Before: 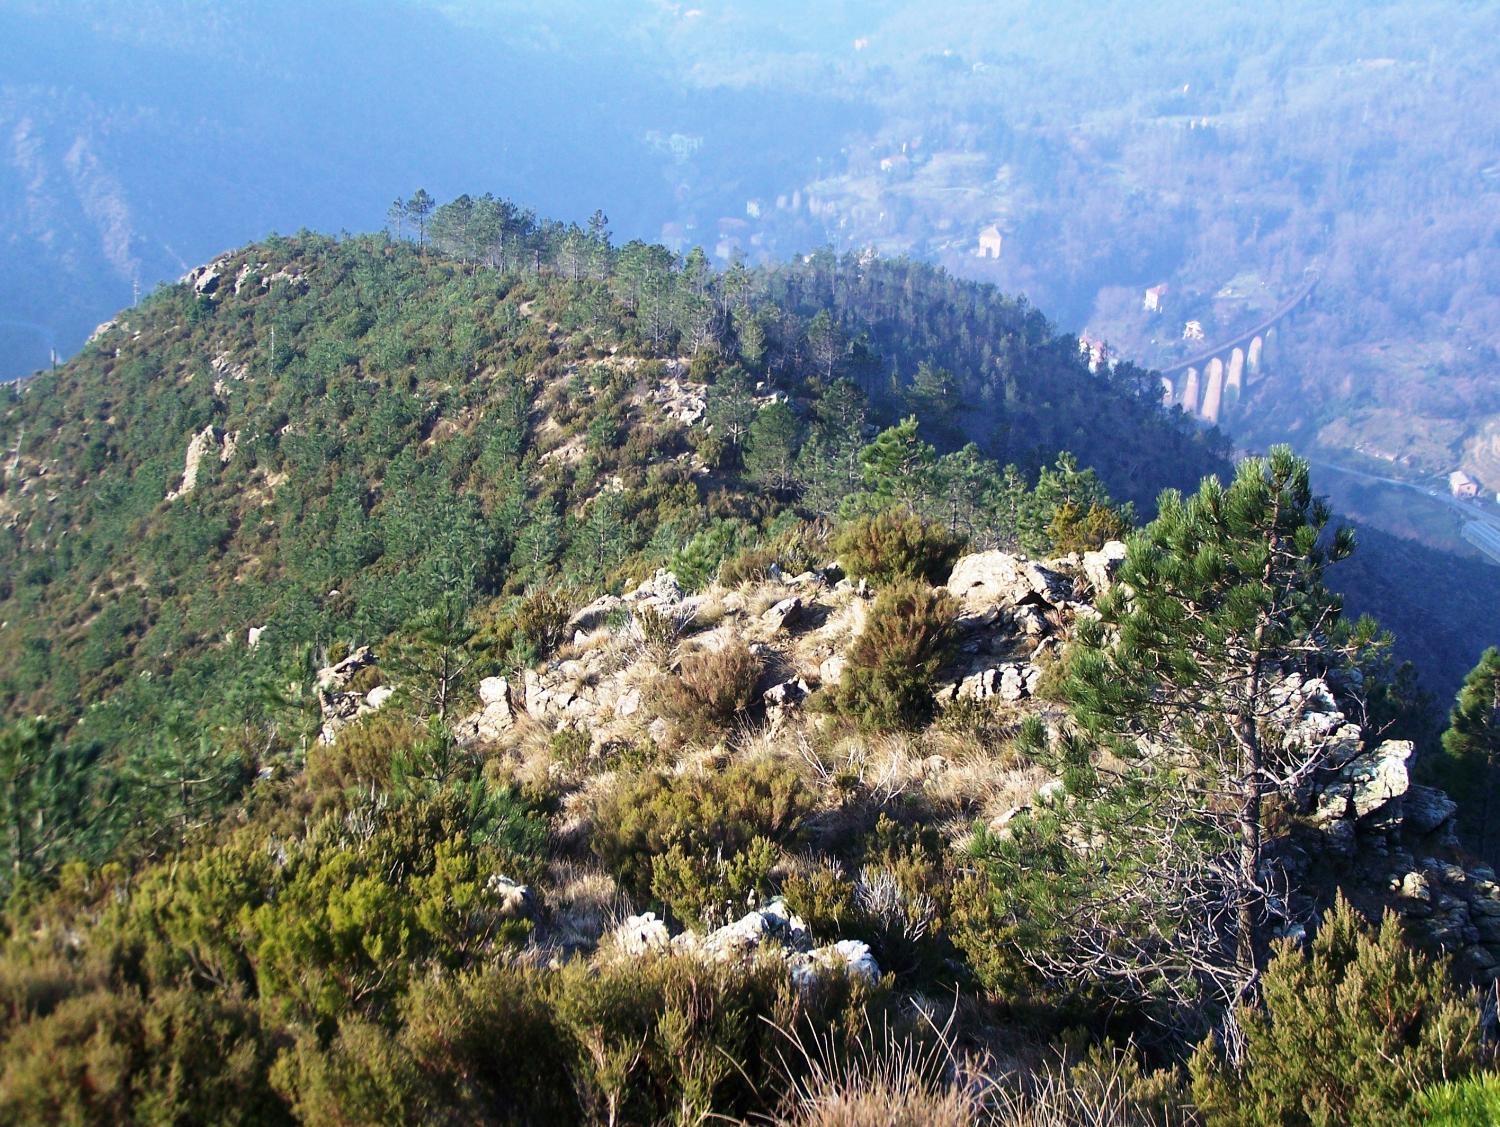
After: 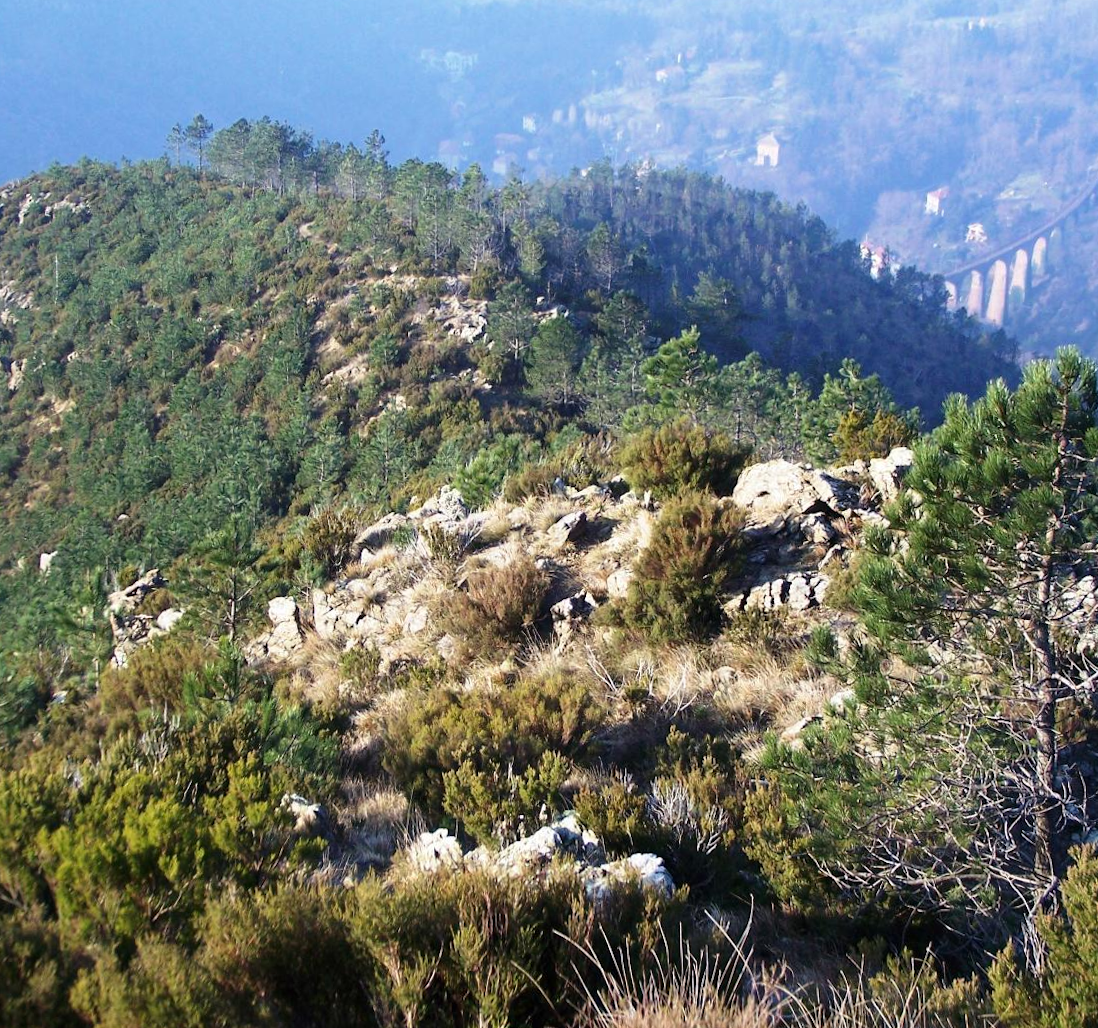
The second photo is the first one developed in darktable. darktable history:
rotate and perspective: rotation -1.32°, lens shift (horizontal) -0.031, crop left 0.015, crop right 0.985, crop top 0.047, crop bottom 0.982
crop and rotate: left 13.15%, top 5.251%, right 12.609%
